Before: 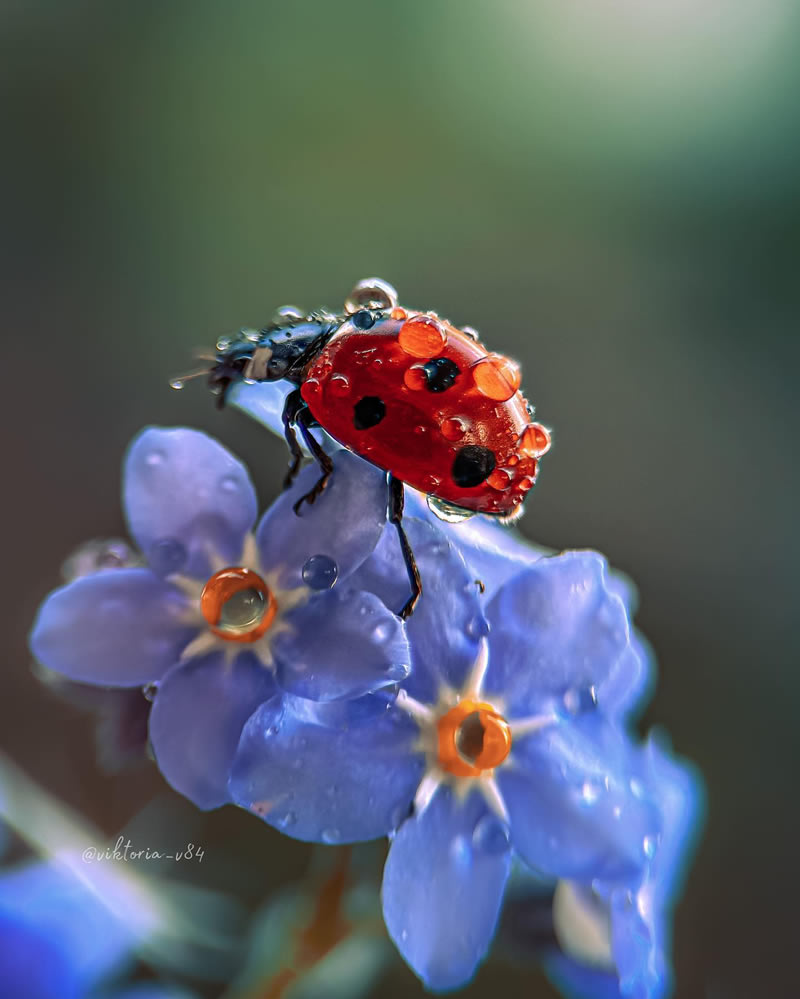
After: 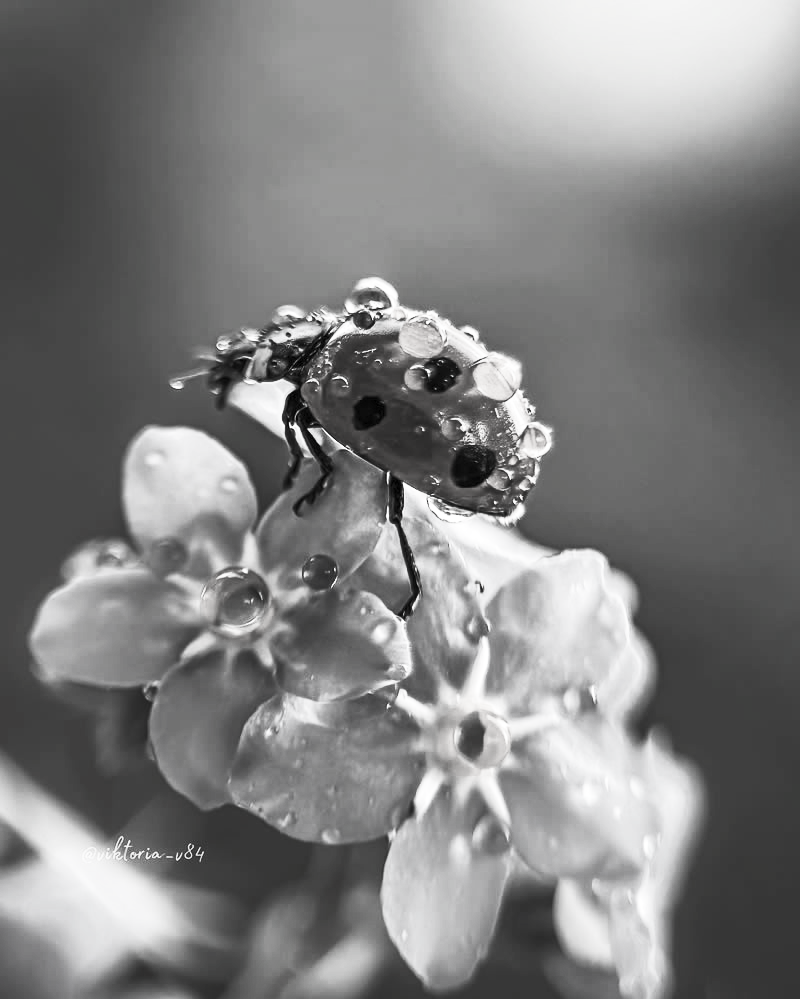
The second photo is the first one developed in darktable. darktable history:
exposure: exposure 0.085 EV, compensate exposure bias true, compensate highlight preservation false
contrast brightness saturation: contrast 0.525, brightness 0.452, saturation -0.987
color zones: curves: ch0 [(0, 0.5) (0.125, 0.4) (0.25, 0.5) (0.375, 0.4) (0.5, 0.4) (0.625, 0.35) (0.75, 0.35) (0.875, 0.5)]; ch1 [(0, 0.35) (0.125, 0.45) (0.25, 0.35) (0.375, 0.35) (0.5, 0.35) (0.625, 0.35) (0.75, 0.45) (0.875, 0.35)]; ch2 [(0, 0.6) (0.125, 0.5) (0.25, 0.5) (0.375, 0.6) (0.5, 0.6) (0.625, 0.5) (0.75, 0.5) (0.875, 0.5)]
